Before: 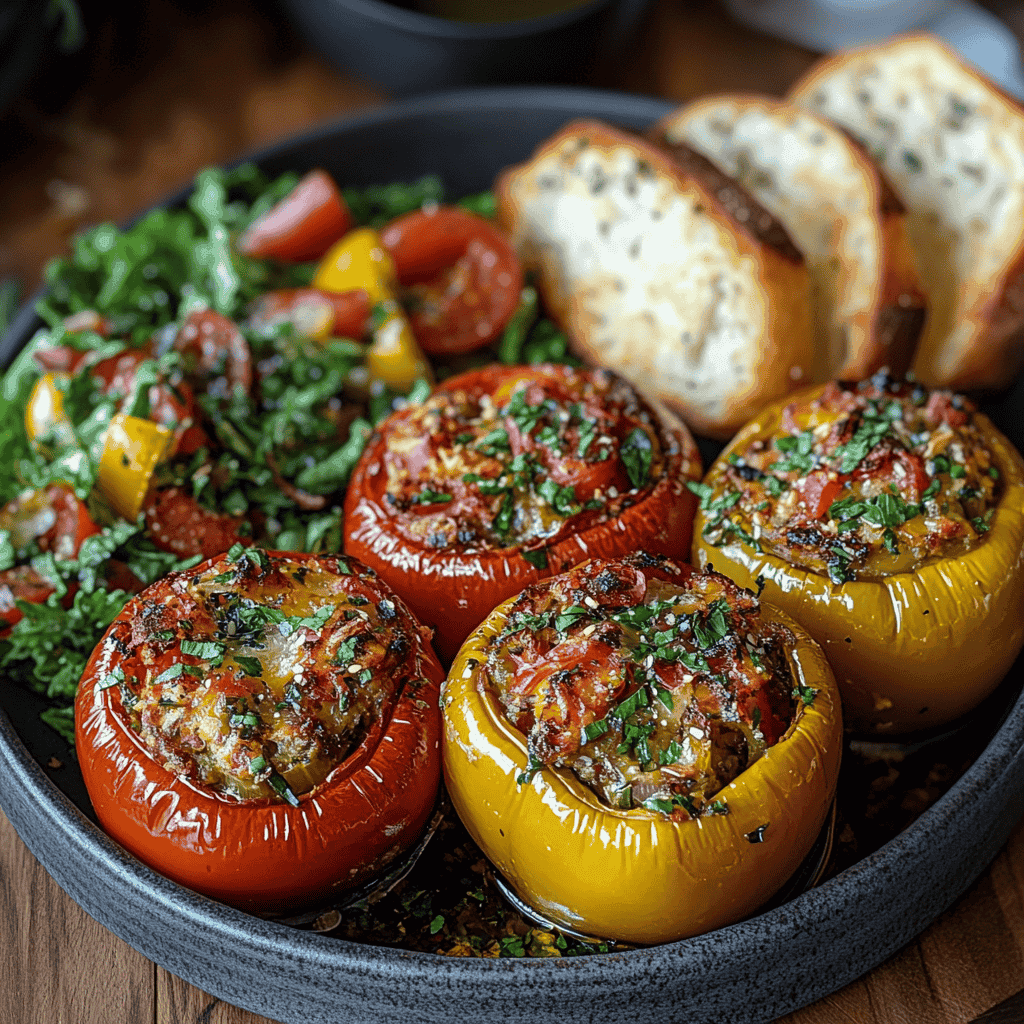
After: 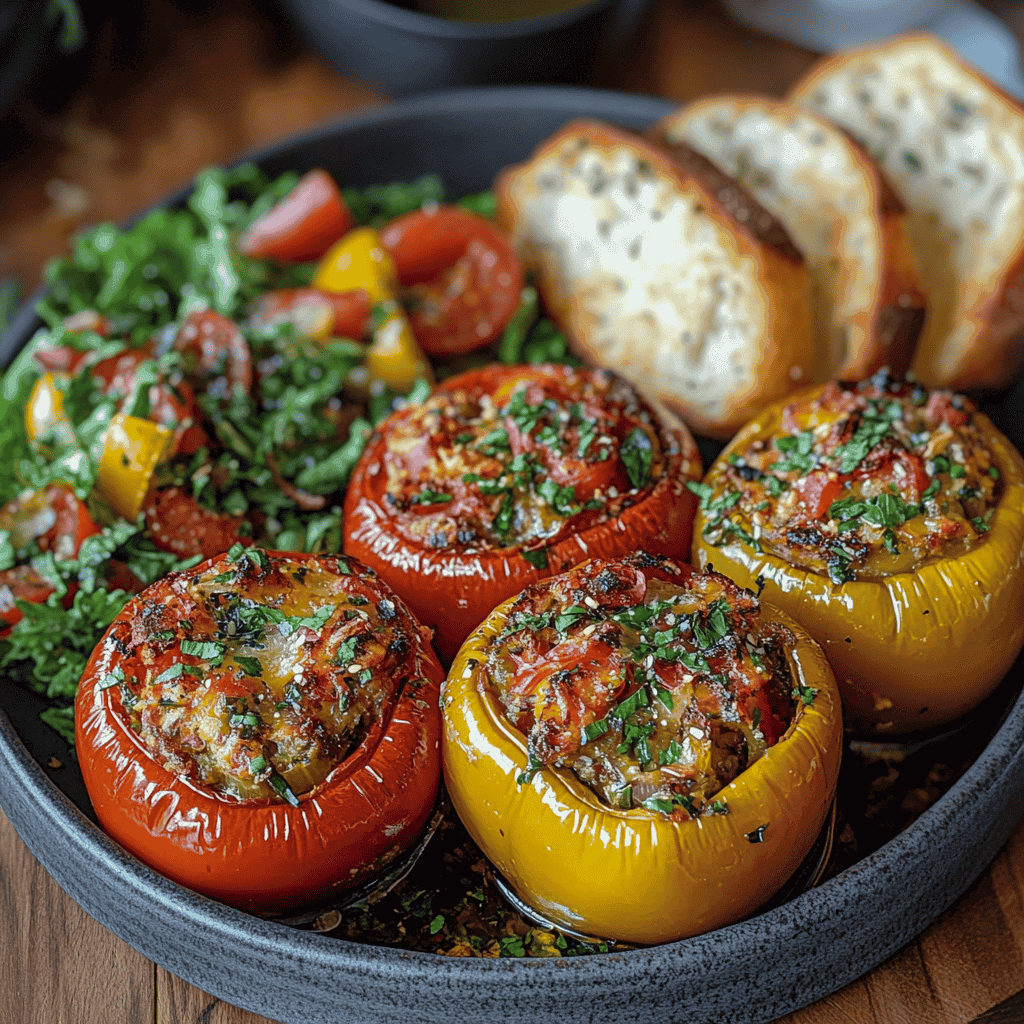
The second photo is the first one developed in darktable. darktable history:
shadows and highlights: highlights color adjustment 0.116%
